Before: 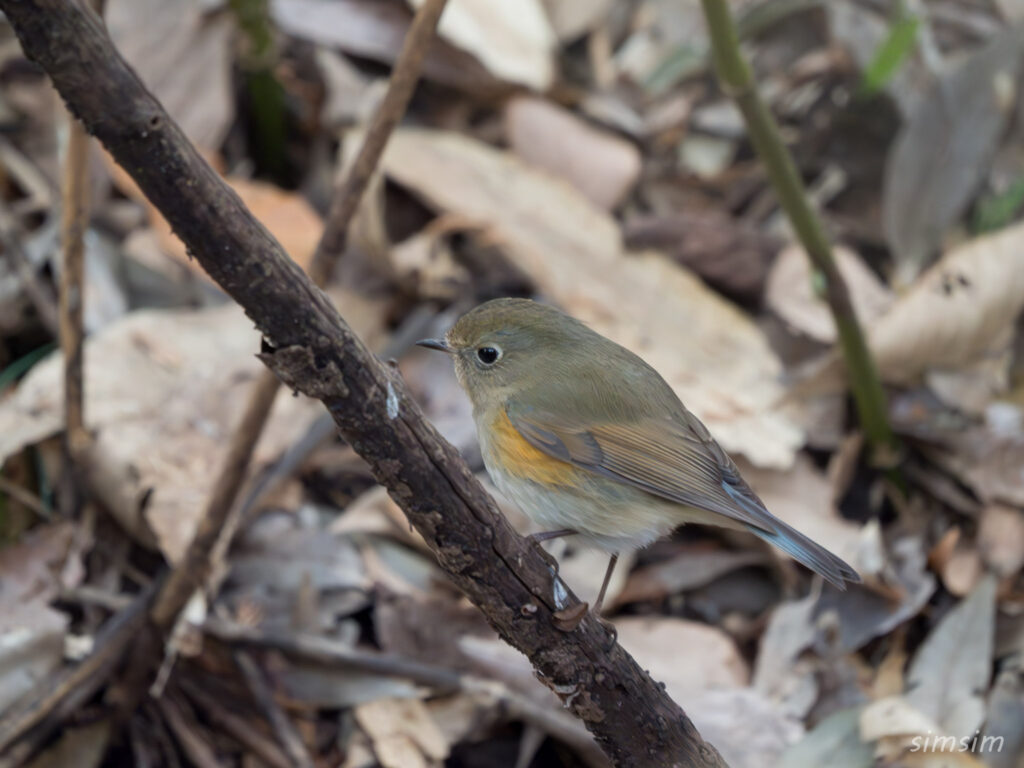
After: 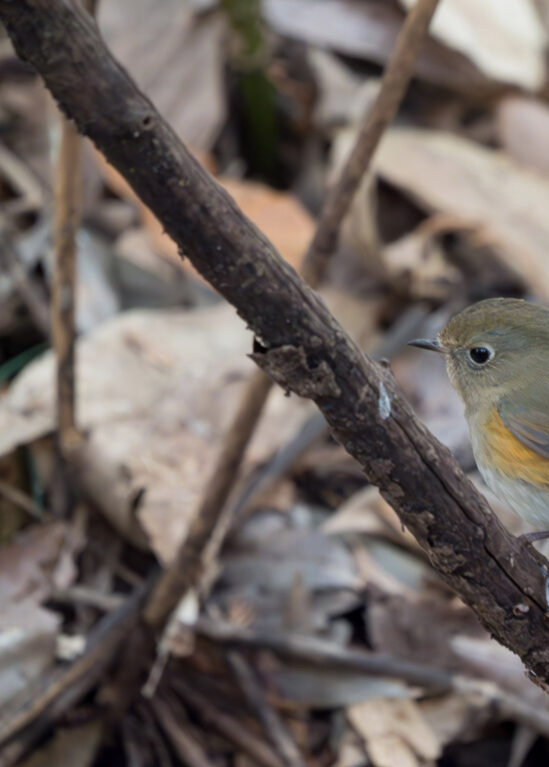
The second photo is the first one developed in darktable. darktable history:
color correction: highlights a* 0.017, highlights b* -0.847
crop: left 0.782%, right 45.518%, bottom 0.082%
color zones: curves: ch0 [(0, 0.5) (0.143, 0.5) (0.286, 0.5) (0.429, 0.495) (0.571, 0.437) (0.714, 0.44) (0.857, 0.496) (1, 0.5)]
color calibration: illuminant same as pipeline (D50), adaptation XYZ, x 0.345, y 0.358, temperature 5006.62 K
